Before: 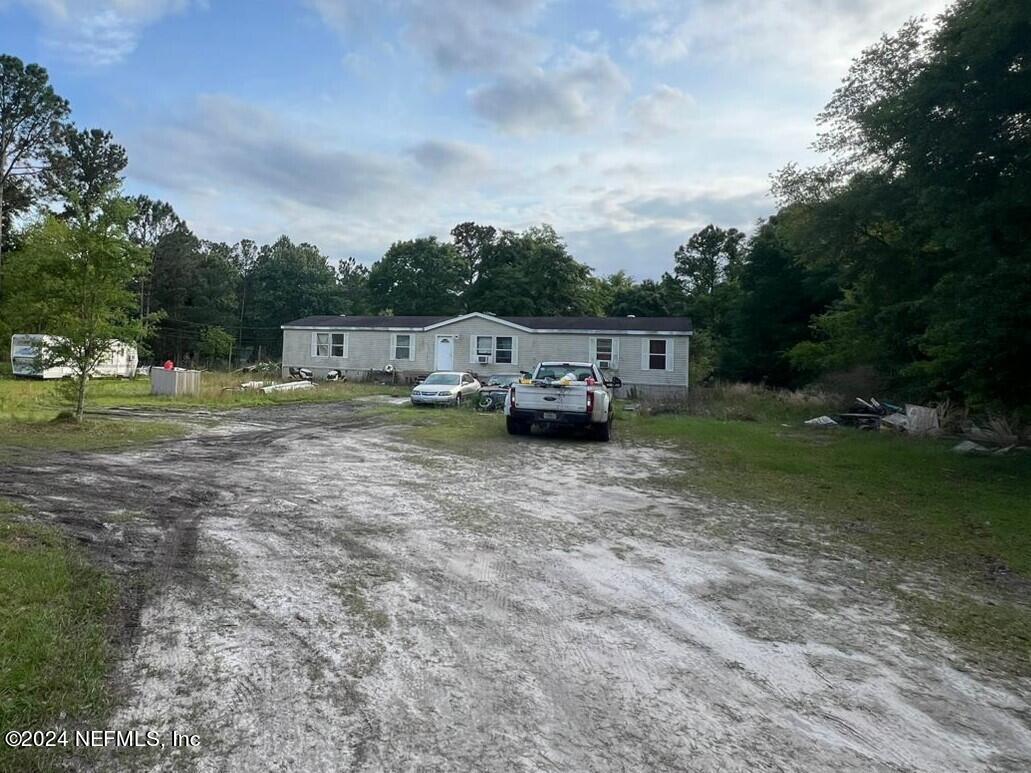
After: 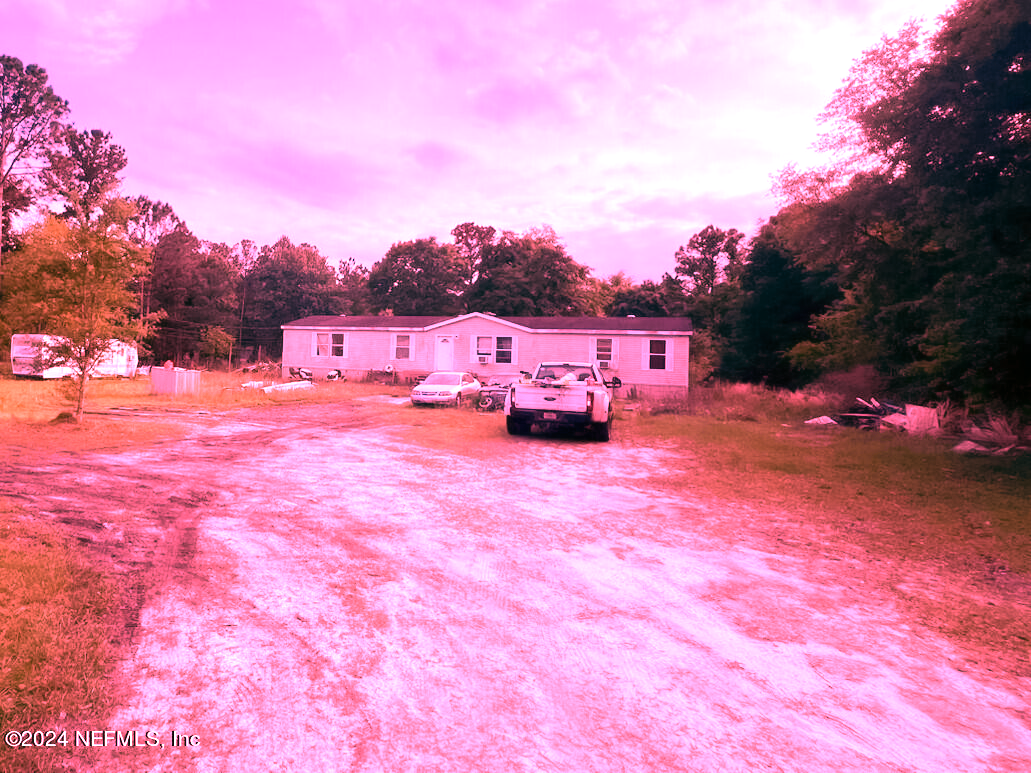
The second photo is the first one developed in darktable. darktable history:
contrast equalizer: octaves 7, y [[0.502, 0.505, 0.512, 0.529, 0.564, 0.588], [0.5 ×6], [0.502, 0.505, 0.512, 0.529, 0.564, 0.588], [0, 0.001, 0.001, 0.004, 0.008, 0.011], [0, 0.001, 0.001, 0.004, 0.008, 0.011]], mix -1
raw chromatic aberrations: on, module defaults
denoise (profiled): strength 1.2, preserve shadows 1.8, a [-1, 0, 0], y [[0.5 ×7] ×4, [0 ×7], [0.5 ×7]], compensate highlight preservation false
color calibration: illuminant F (fluorescent), F source F9 (Cool White Deluxe 4150 K) – high CRI, x 0.374, y 0.373, temperature 4158.34 K
white balance: red 2.9, blue 1.358
